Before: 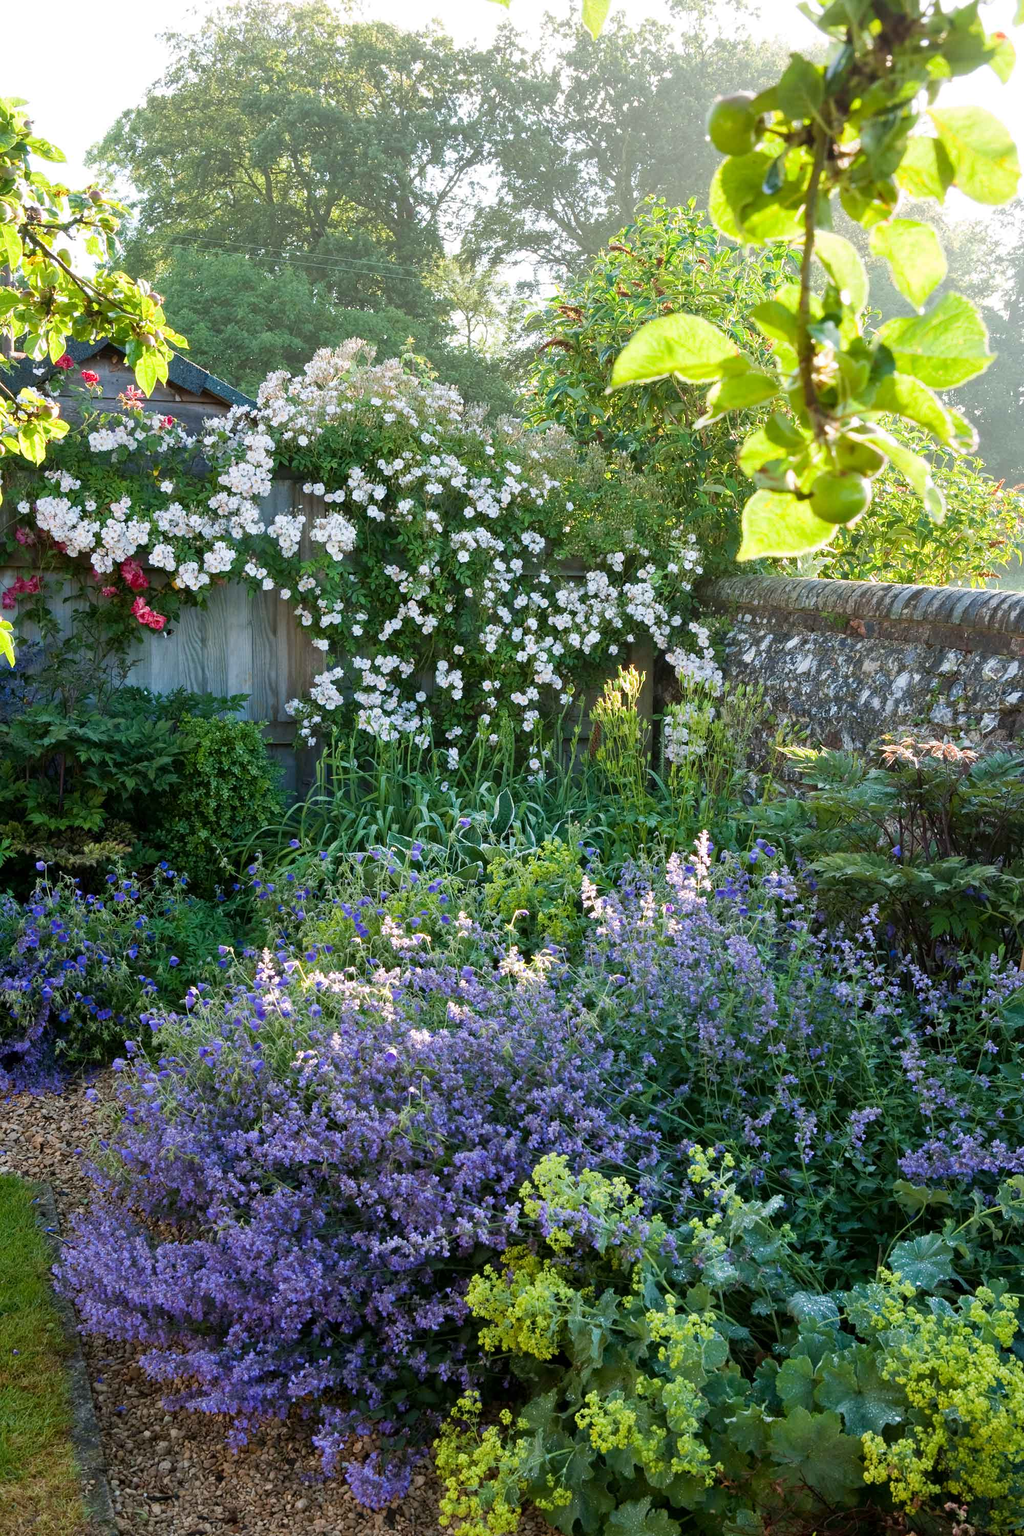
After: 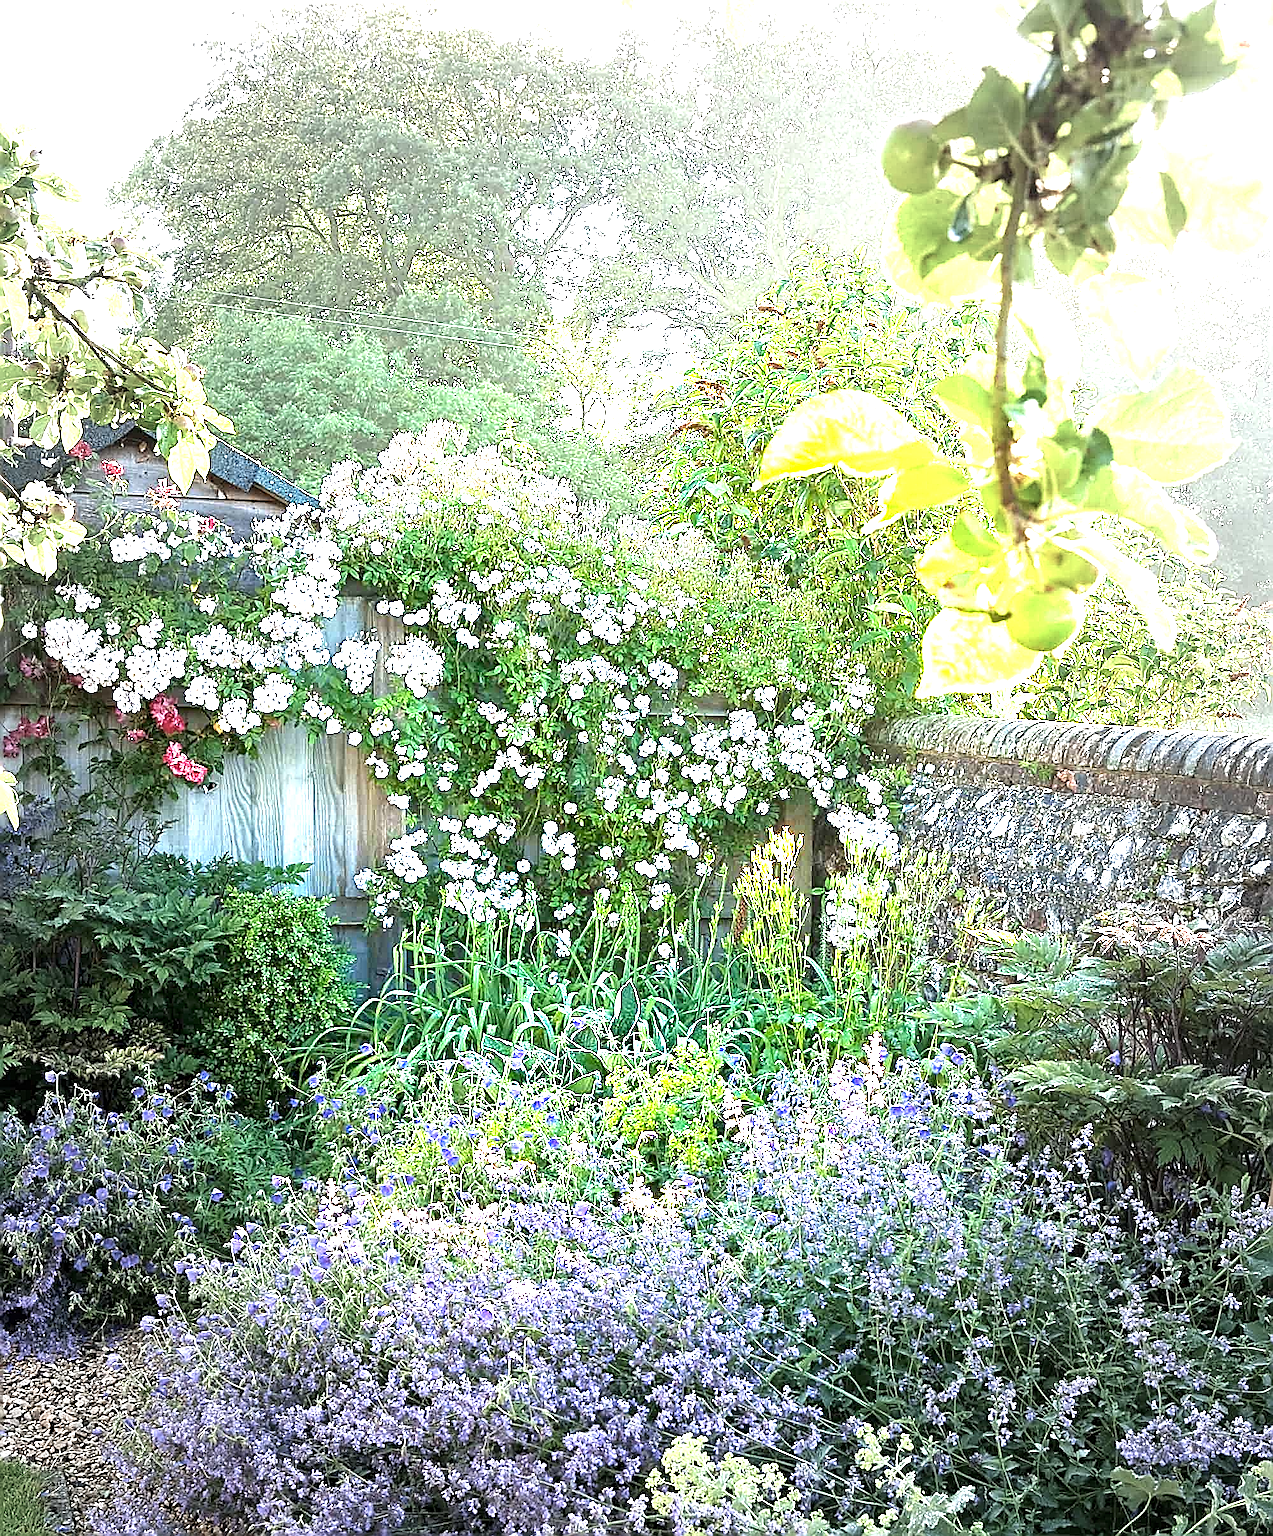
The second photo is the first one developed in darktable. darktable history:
crop: bottom 19.545%
sharpen: amount 1.868
exposure: exposure 2.18 EV, compensate highlight preservation false
vignetting: fall-off start 49.03%, automatic ratio true, width/height ratio 1.297
